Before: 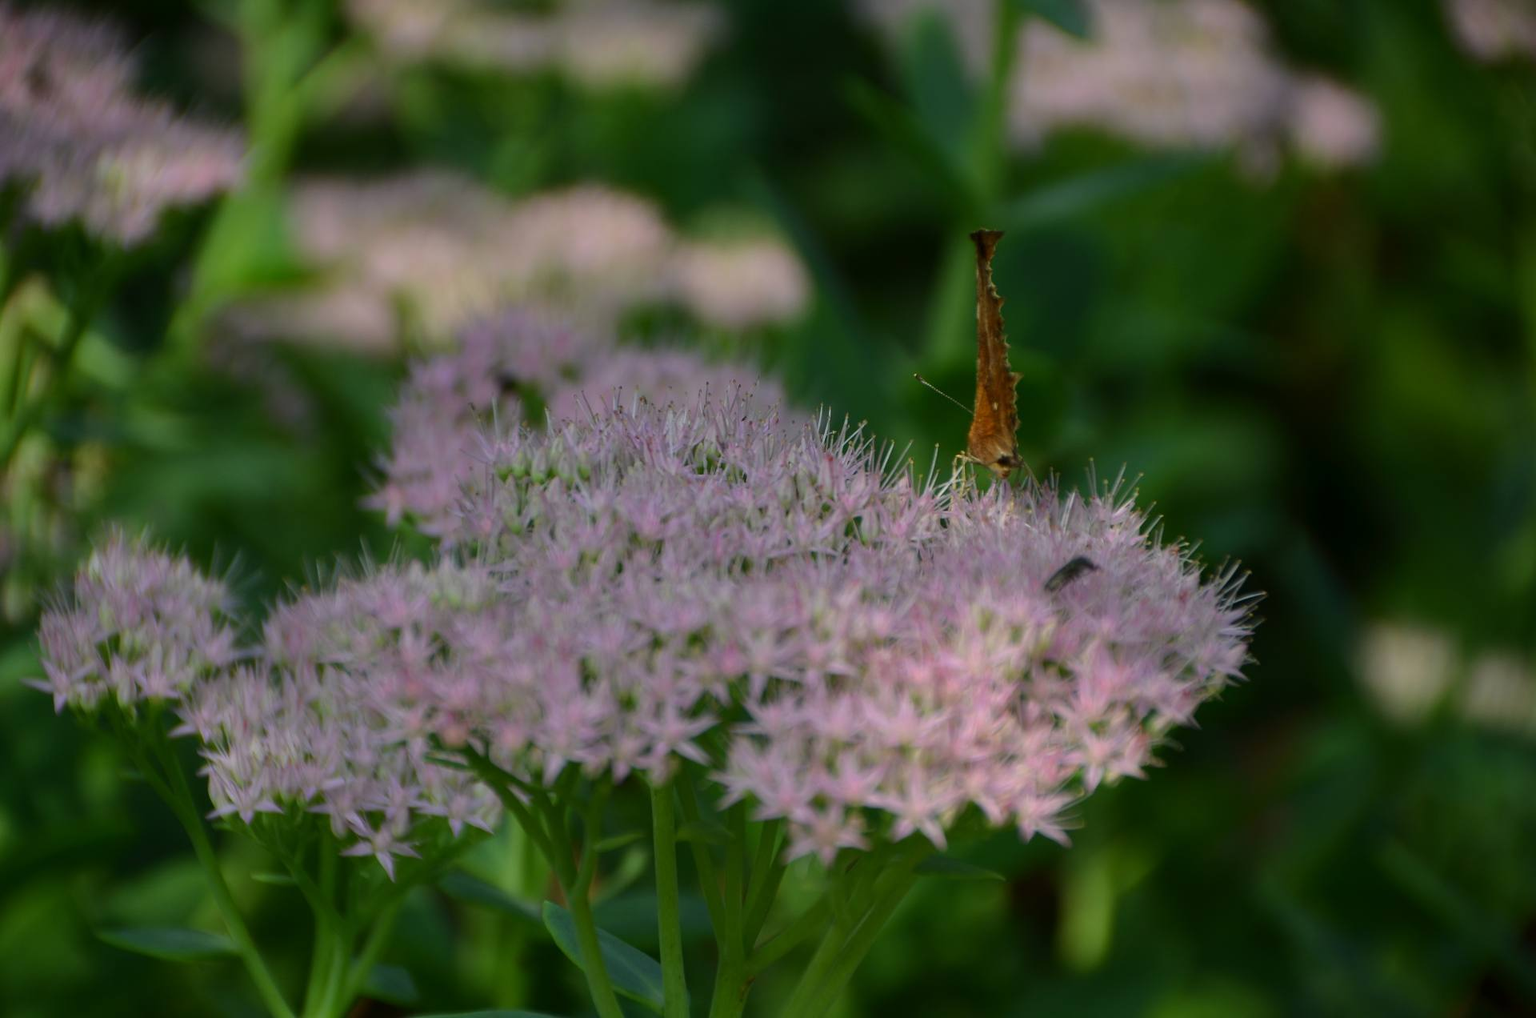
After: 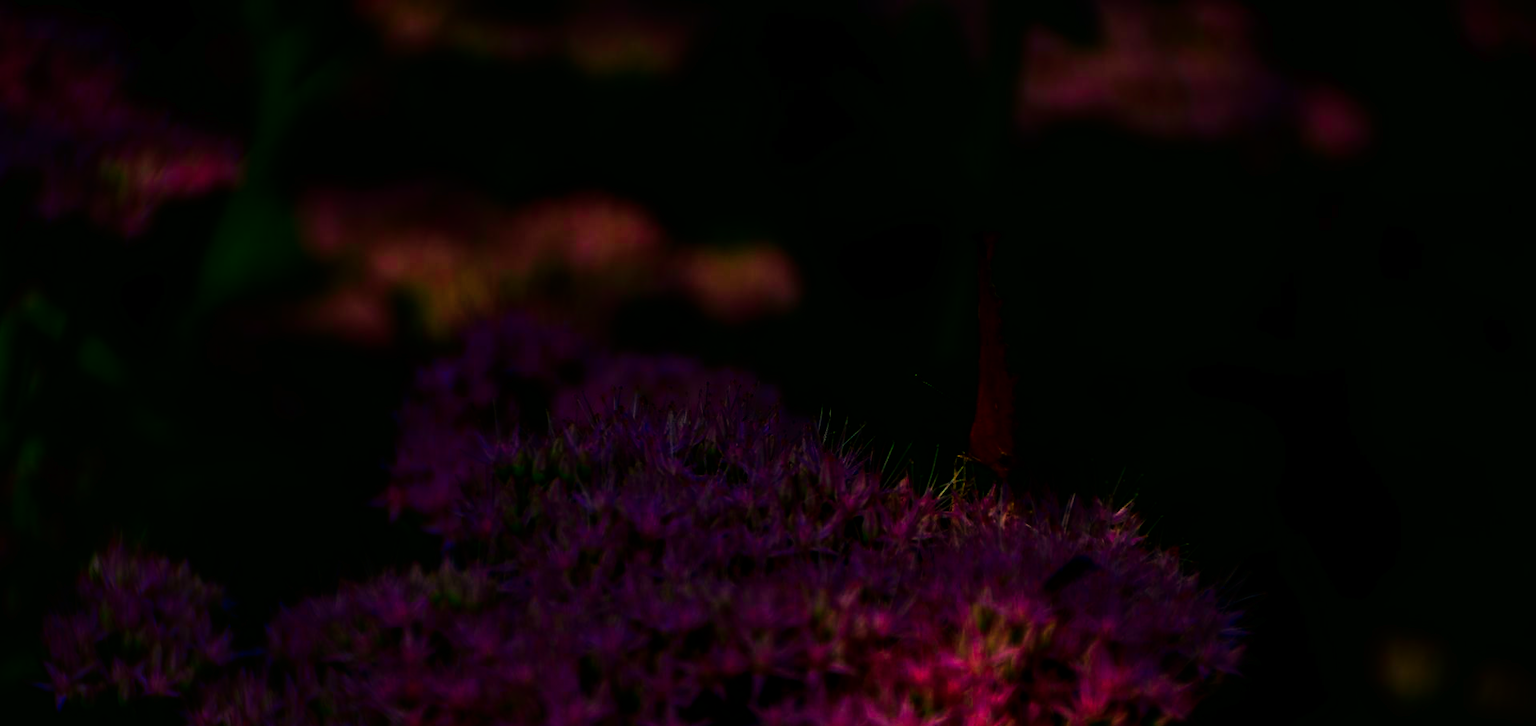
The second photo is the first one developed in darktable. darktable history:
color balance rgb: shadows lift › luminance 0.318%, shadows lift › chroma 6.989%, shadows lift › hue 299.9°, highlights gain › chroma 2.852%, highlights gain › hue 61.38°, perceptual saturation grading › global saturation 0.946%, global vibrance 7.421%, saturation formula JzAzBz (2021)
tone curve: curves: ch0 [(0, 0) (0.003, 0.007) (0.011, 0.008) (0.025, 0.007) (0.044, 0.009) (0.069, 0.012) (0.1, 0.02) (0.136, 0.035) (0.177, 0.06) (0.224, 0.104) (0.277, 0.16) (0.335, 0.228) (0.399, 0.308) (0.468, 0.418) (0.543, 0.525) (0.623, 0.635) (0.709, 0.723) (0.801, 0.802) (0.898, 0.889) (1, 1)], preserve colors none
contrast brightness saturation: brightness -0.988, saturation 0.998
crop: right 0%, bottom 28.6%
local contrast: on, module defaults
exposure: black level correction 0.009, compensate highlight preservation false
